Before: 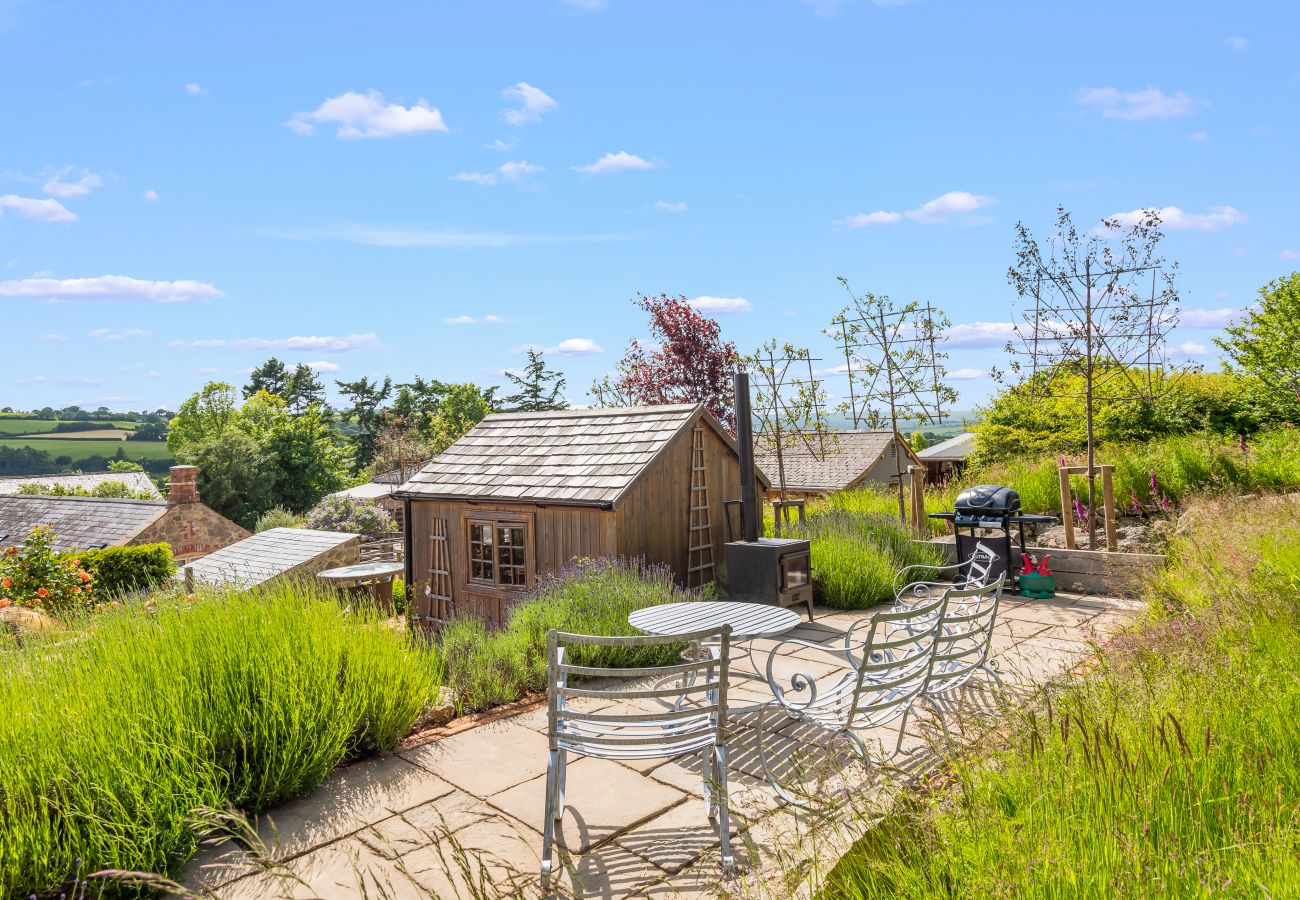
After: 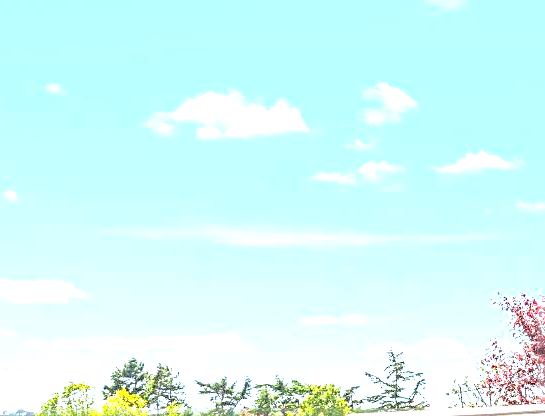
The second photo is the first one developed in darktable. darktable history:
local contrast: on, module defaults
crop and rotate: left 10.817%, top 0.062%, right 47.194%, bottom 53.626%
exposure: black level correction 0, exposure 1.45 EV, compensate exposure bias true, compensate highlight preservation false
contrast brightness saturation: contrast 0.1, brightness 0.3, saturation 0.14
sharpen: radius 3.025, amount 0.757
